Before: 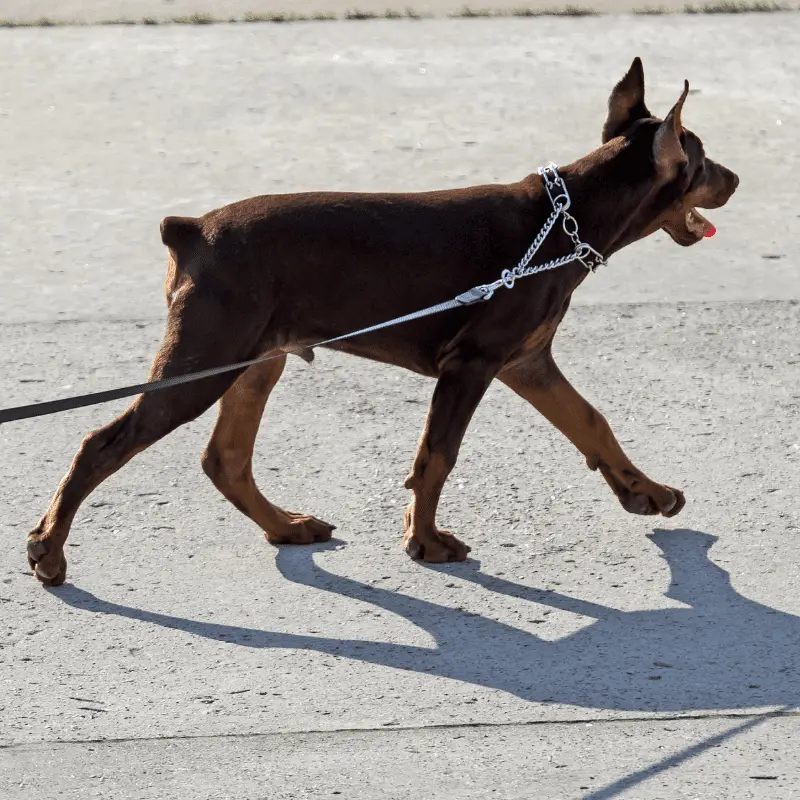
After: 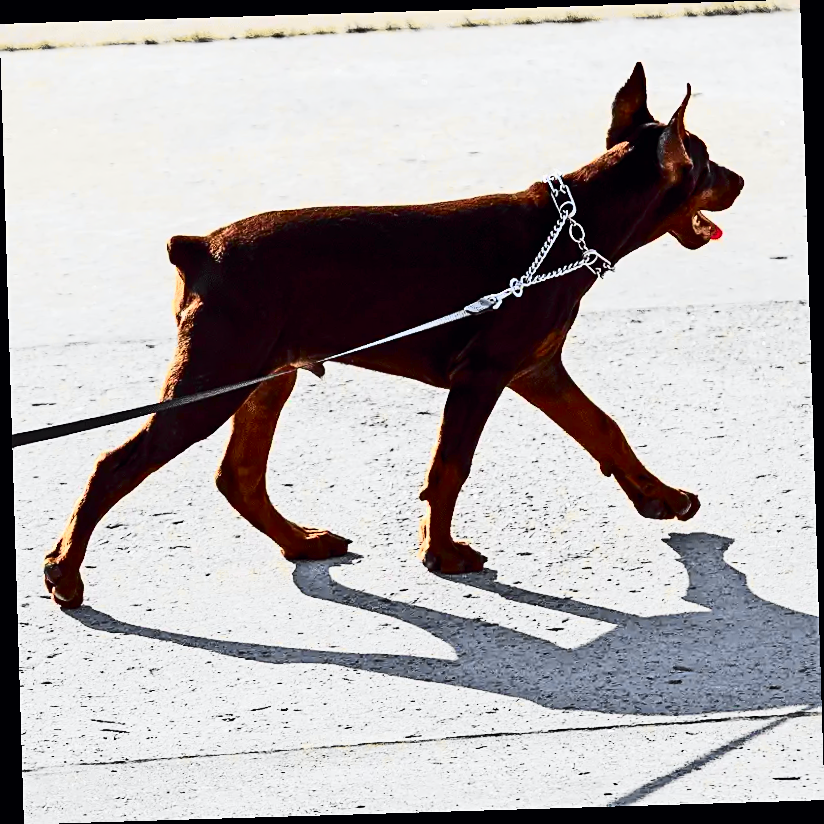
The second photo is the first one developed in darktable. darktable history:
contrast brightness saturation: contrast 0.4, brightness 0.05, saturation 0.25
rotate and perspective: rotation -1.75°, automatic cropping off
exposure: compensate highlight preservation false
tone curve: curves: ch0 [(0, 0) (0.071, 0.047) (0.266, 0.26) (0.491, 0.552) (0.753, 0.818) (1, 0.983)]; ch1 [(0, 0) (0.346, 0.307) (0.408, 0.369) (0.463, 0.443) (0.482, 0.493) (0.502, 0.5) (0.517, 0.518) (0.546, 0.576) (0.588, 0.643) (0.651, 0.709) (1, 1)]; ch2 [(0, 0) (0.346, 0.34) (0.434, 0.46) (0.485, 0.494) (0.5, 0.494) (0.517, 0.503) (0.535, 0.545) (0.583, 0.634) (0.625, 0.686) (1, 1)], color space Lab, independent channels, preserve colors none
sharpen: on, module defaults
